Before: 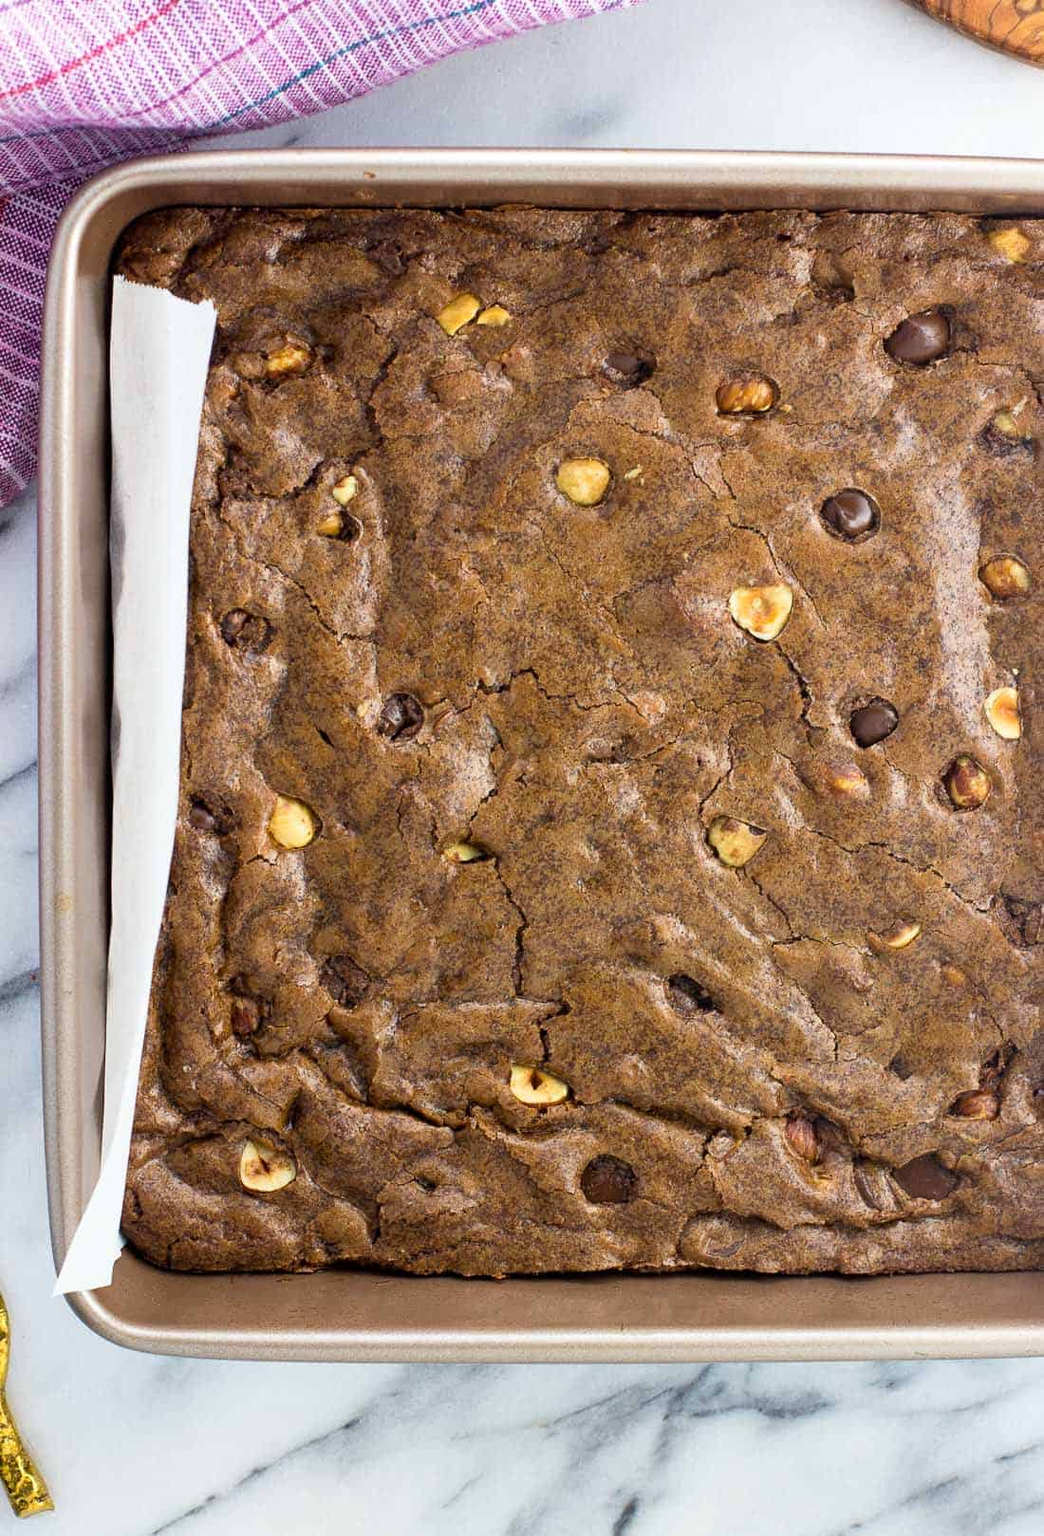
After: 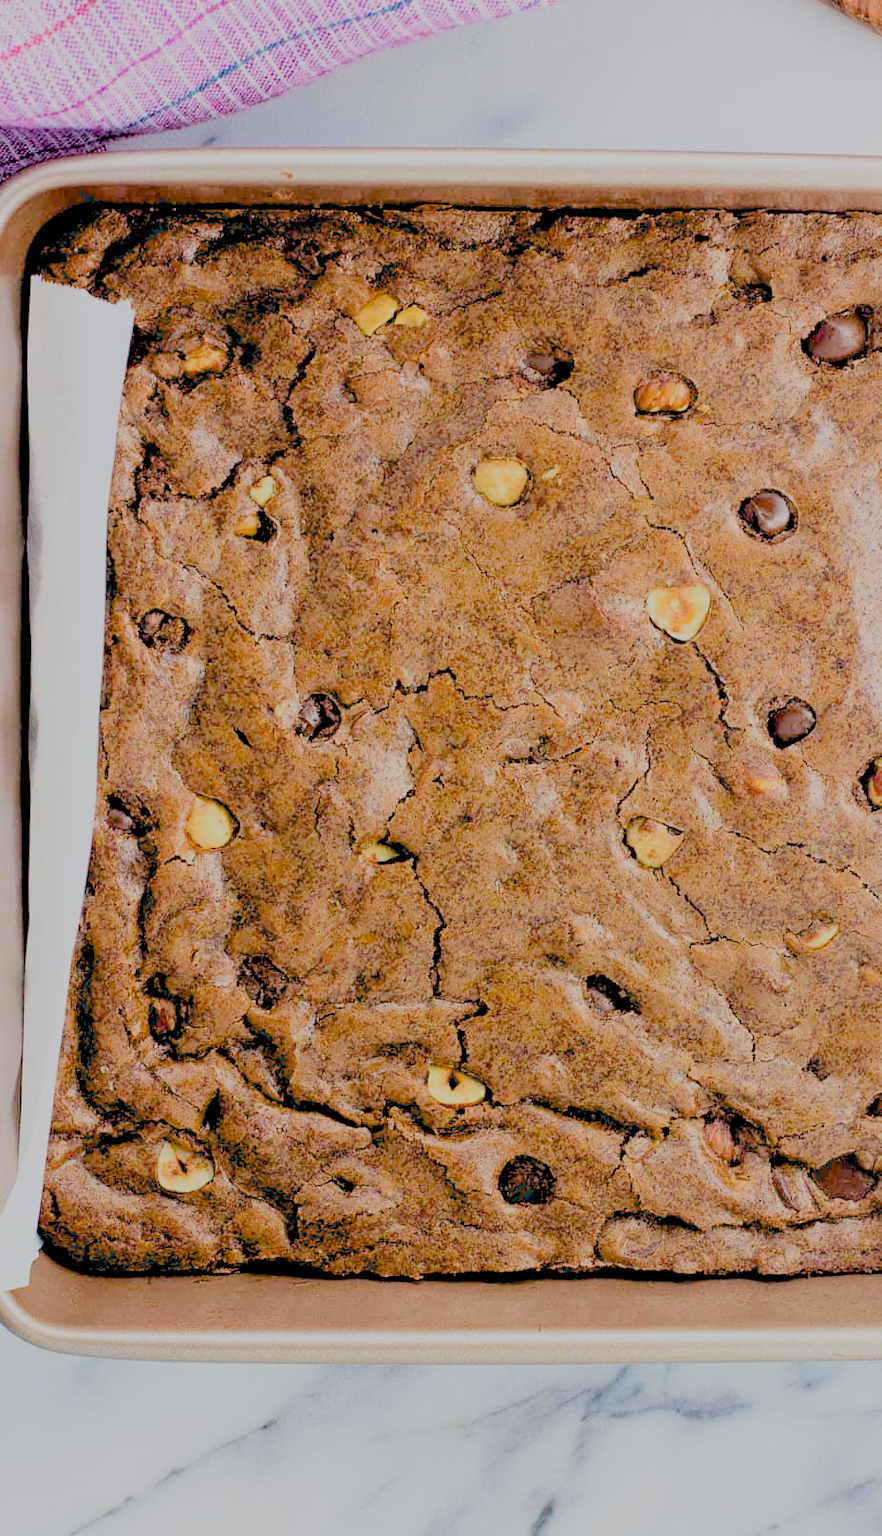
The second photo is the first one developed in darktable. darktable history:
crop: left 7.948%, right 7.428%
tone equalizer: edges refinement/feathering 500, mask exposure compensation -1.57 EV, preserve details no
exposure: black level correction 0.028, exposure -0.081 EV, compensate highlight preservation false
tone curve: curves: ch0 [(0, 0) (0.003, 0.003) (0.011, 0.014) (0.025, 0.031) (0.044, 0.055) (0.069, 0.086) (0.1, 0.124) (0.136, 0.168) (0.177, 0.22) (0.224, 0.278) (0.277, 0.344) (0.335, 0.426) (0.399, 0.515) (0.468, 0.597) (0.543, 0.672) (0.623, 0.746) (0.709, 0.815) (0.801, 0.881) (0.898, 0.939) (1, 1)], color space Lab, linked channels, preserve colors none
filmic rgb: black relative exposure -15.97 EV, white relative exposure 7.97 EV, threshold 3.04 EV, hardness 4.11, latitude 49.08%, contrast 0.504, enable highlight reconstruction true
